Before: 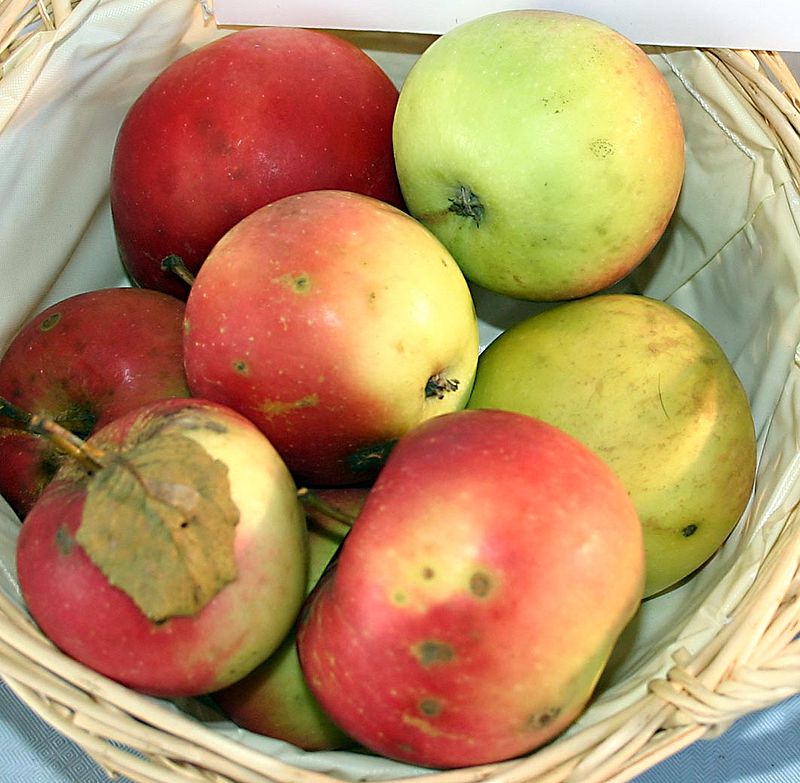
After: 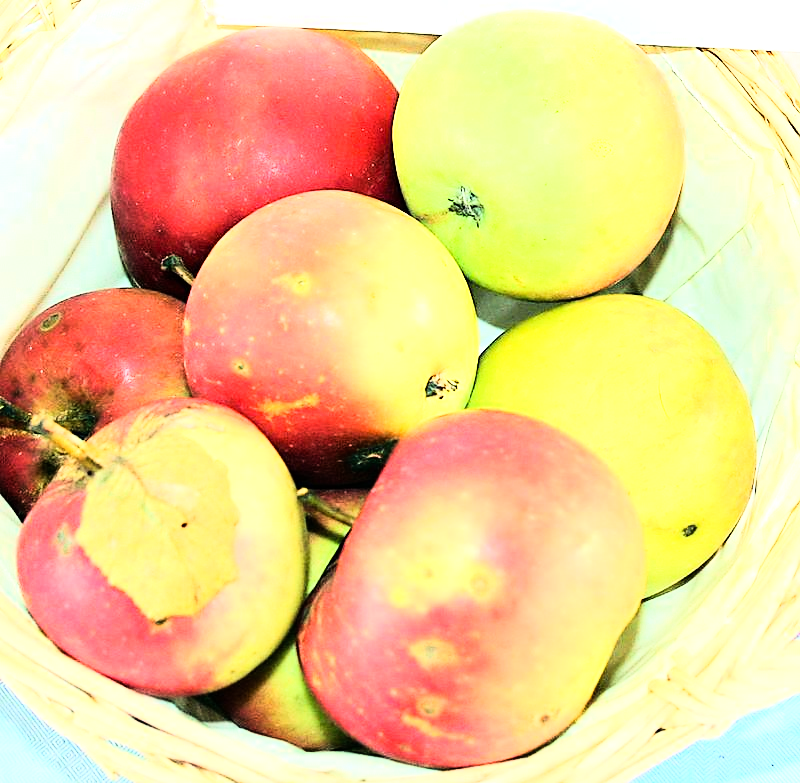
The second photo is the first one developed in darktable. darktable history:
rgb curve: curves: ch0 [(0, 0) (0.21, 0.15) (0.24, 0.21) (0.5, 0.75) (0.75, 0.96) (0.89, 0.99) (1, 1)]; ch1 [(0, 0.02) (0.21, 0.13) (0.25, 0.2) (0.5, 0.67) (0.75, 0.9) (0.89, 0.97) (1, 1)]; ch2 [(0, 0.02) (0.21, 0.13) (0.25, 0.2) (0.5, 0.67) (0.75, 0.9) (0.89, 0.97) (1, 1)], compensate middle gray true
white balance: red 1, blue 1
exposure: black level correction 0, exposure 1.2 EV, compensate highlight preservation false
